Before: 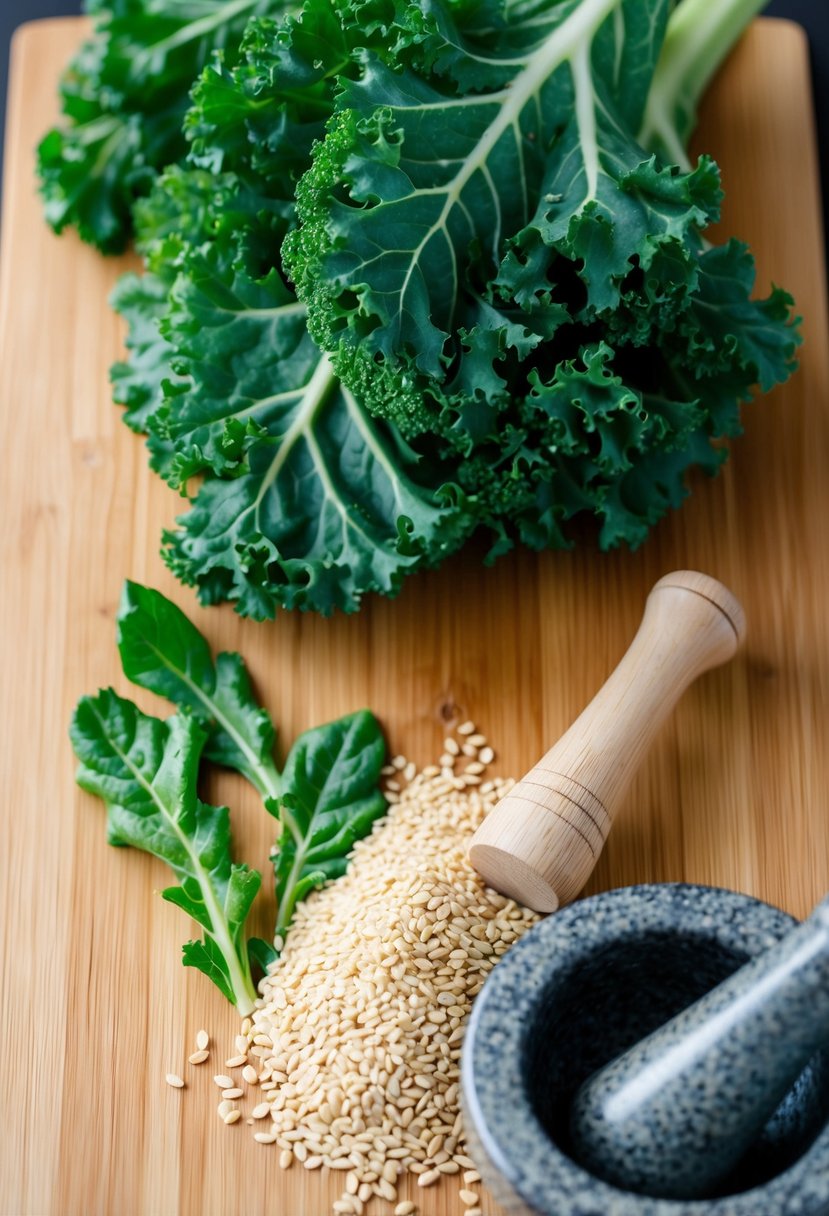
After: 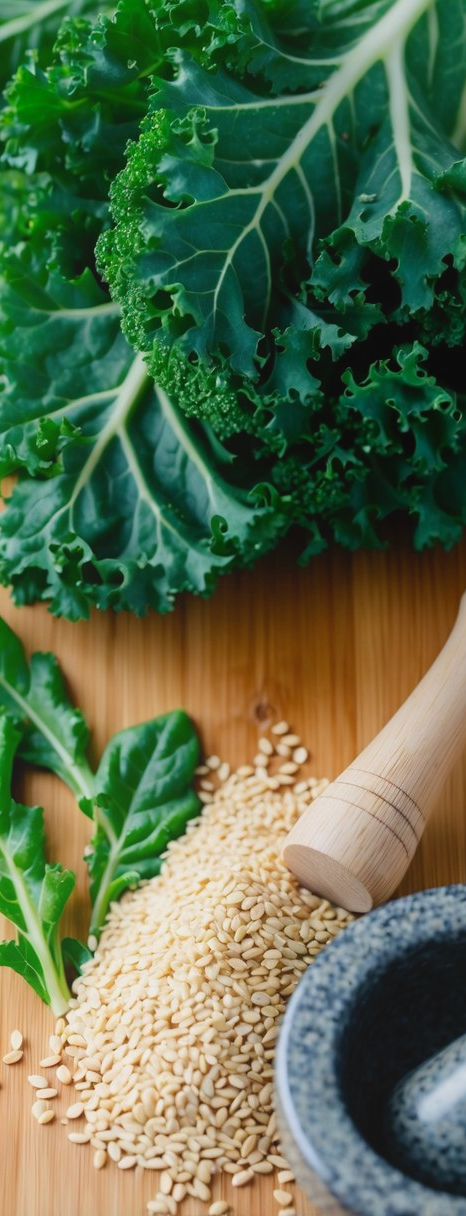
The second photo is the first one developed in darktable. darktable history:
local contrast: highlights 68%, shadows 68%, detail 82%, midtone range 0.325
crop and rotate: left 22.516%, right 21.234%
